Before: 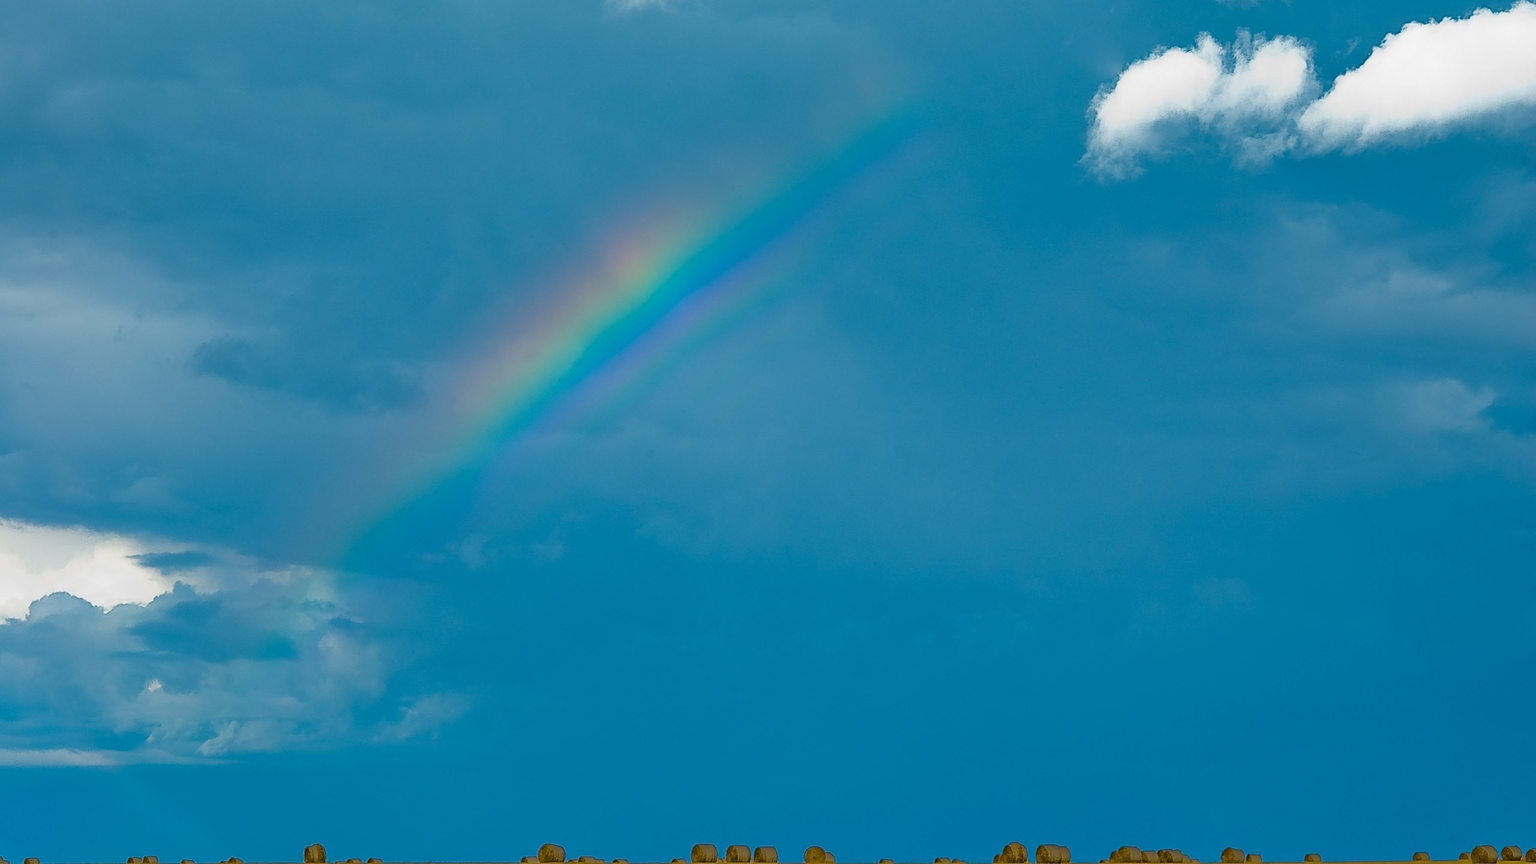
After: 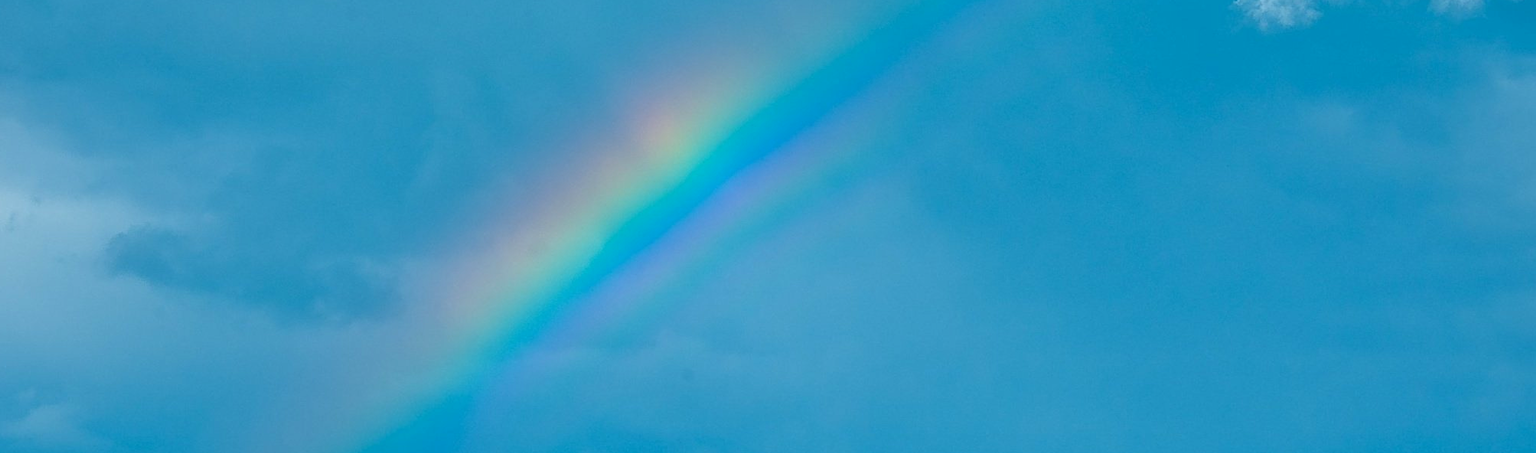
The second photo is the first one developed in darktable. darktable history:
exposure: black level correction 0.001, exposure 0.499 EV, compensate exposure bias true, compensate highlight preservation false
crop: left 7.211%, top 18.493%, right 14.362%, bottom 40.353%
